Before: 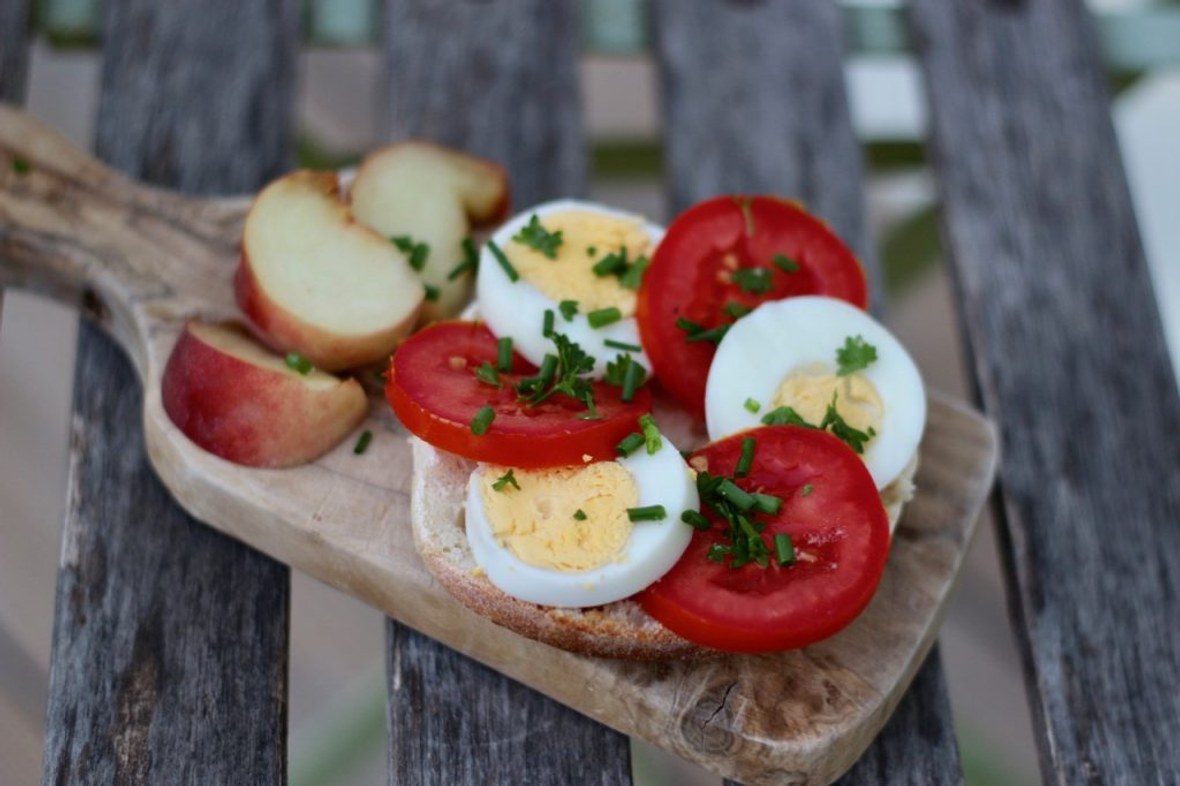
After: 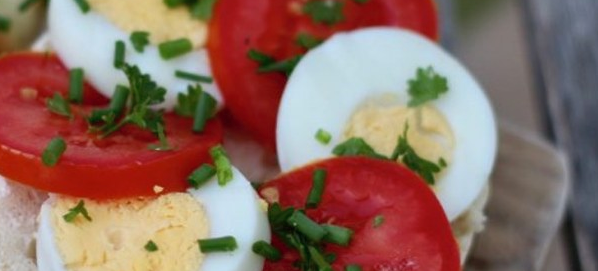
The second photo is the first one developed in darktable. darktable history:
shadows and highlights: shadows 43.23, highlights 7.07
crop: left 36.39%, top 34.329%, right 12.908%, bottom 31.174%
